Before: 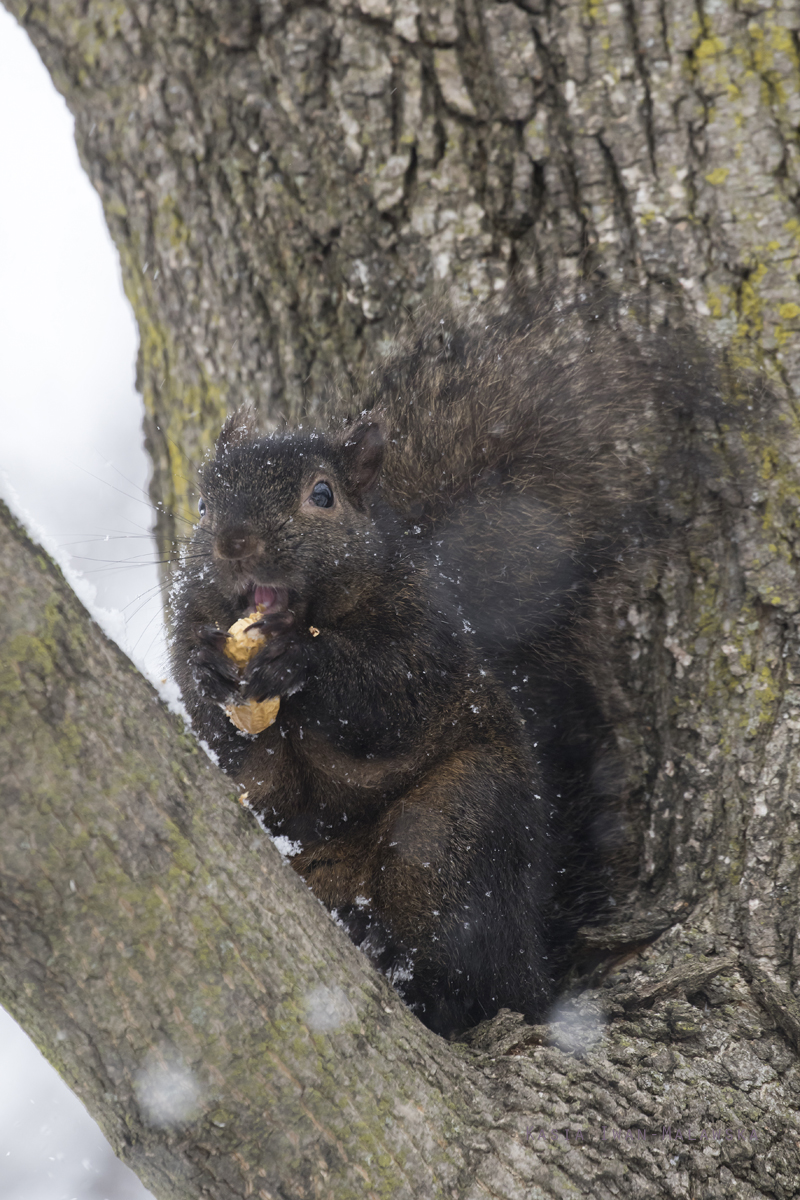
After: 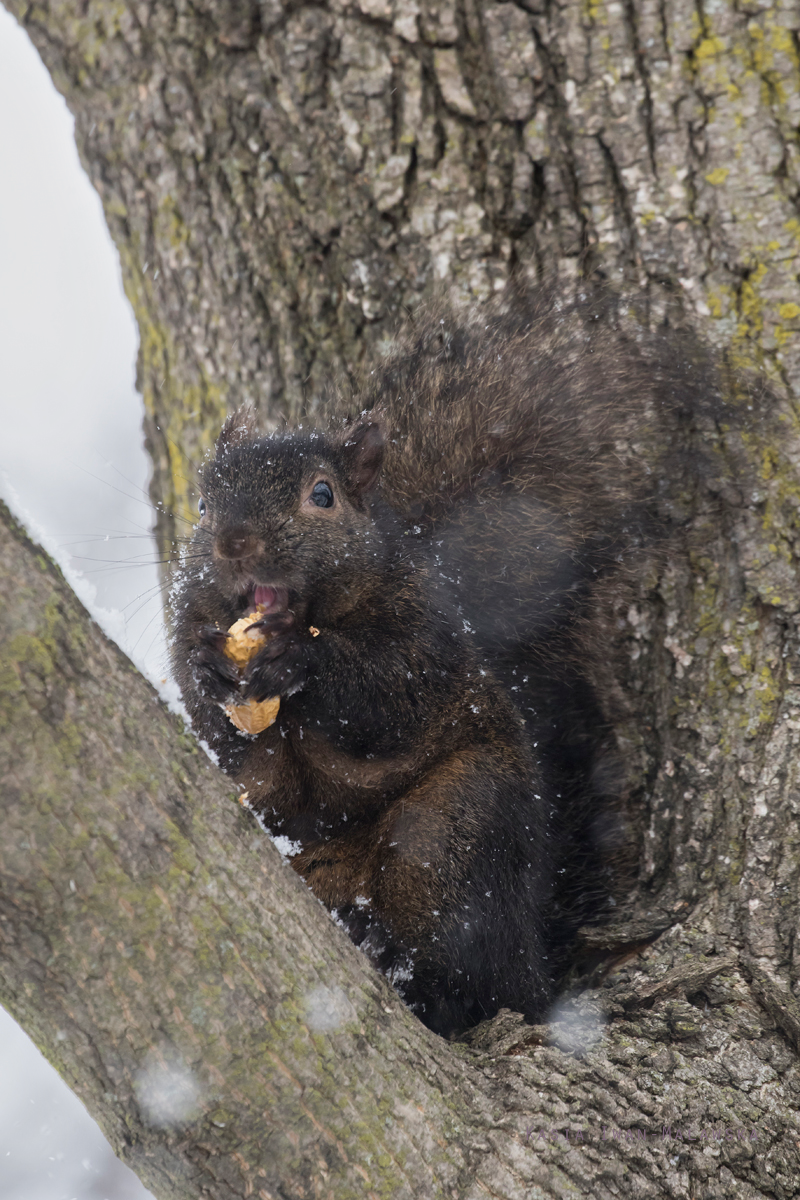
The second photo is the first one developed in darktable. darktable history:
exposure: black level correction 0, compensate exposure bias true, compensate highlight preservation false
tone equalizer: -8 EV -0.002 EV, -7 EV 0.005 EV, -6 EV -0.009 EV, -5 EV 0.011 EV, -4 EV -0.012 EV, -3 EV 0.007 EV, -2 EV -0.062 EV, -1 EV -0.293 EV, +0 EV -0.582 EV, smoothing diameter 2%, edges refinement/feathering 20, mask exposure compensation -1.57 EV, filter diffusion 5
